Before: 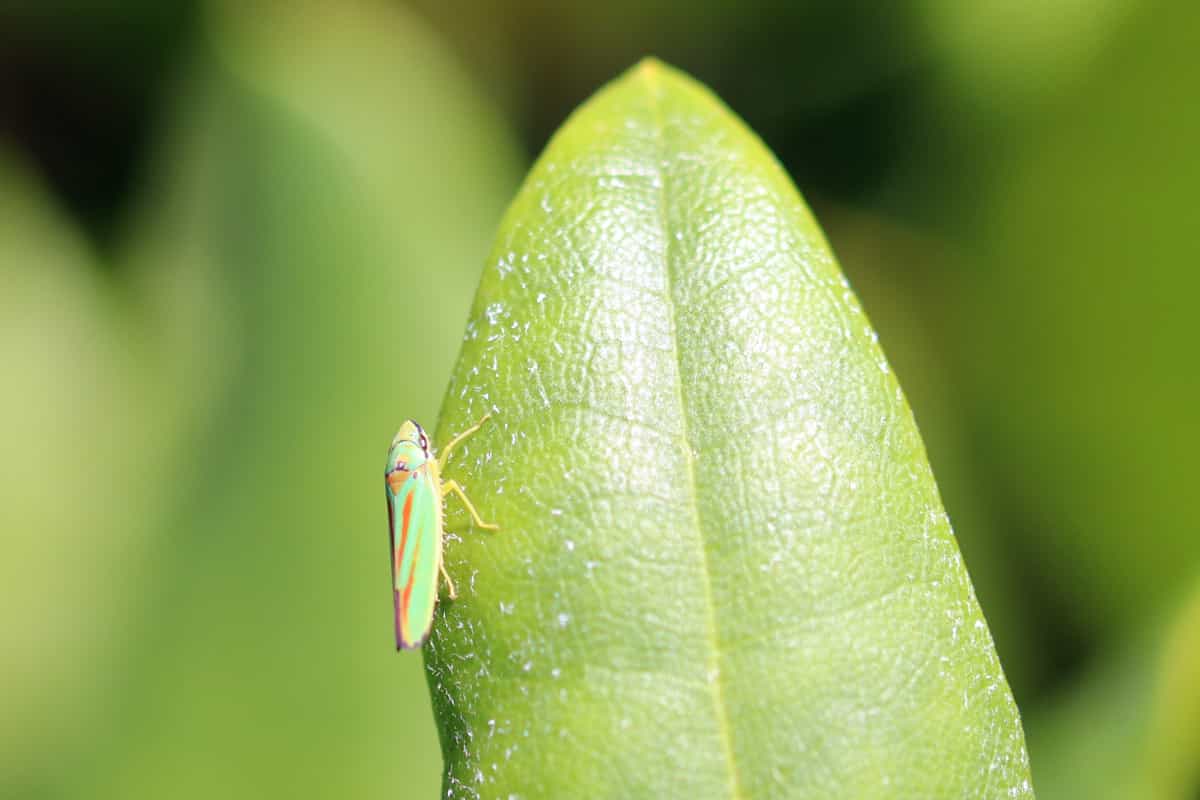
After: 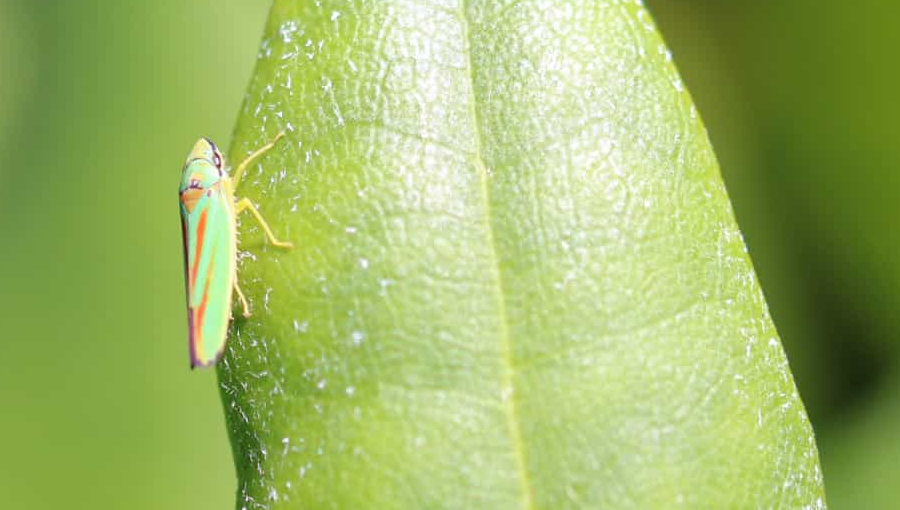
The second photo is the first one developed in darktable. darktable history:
crop and rotate: left 17.219%, top 35.353%, right 7.748%, bottom 0.86%
